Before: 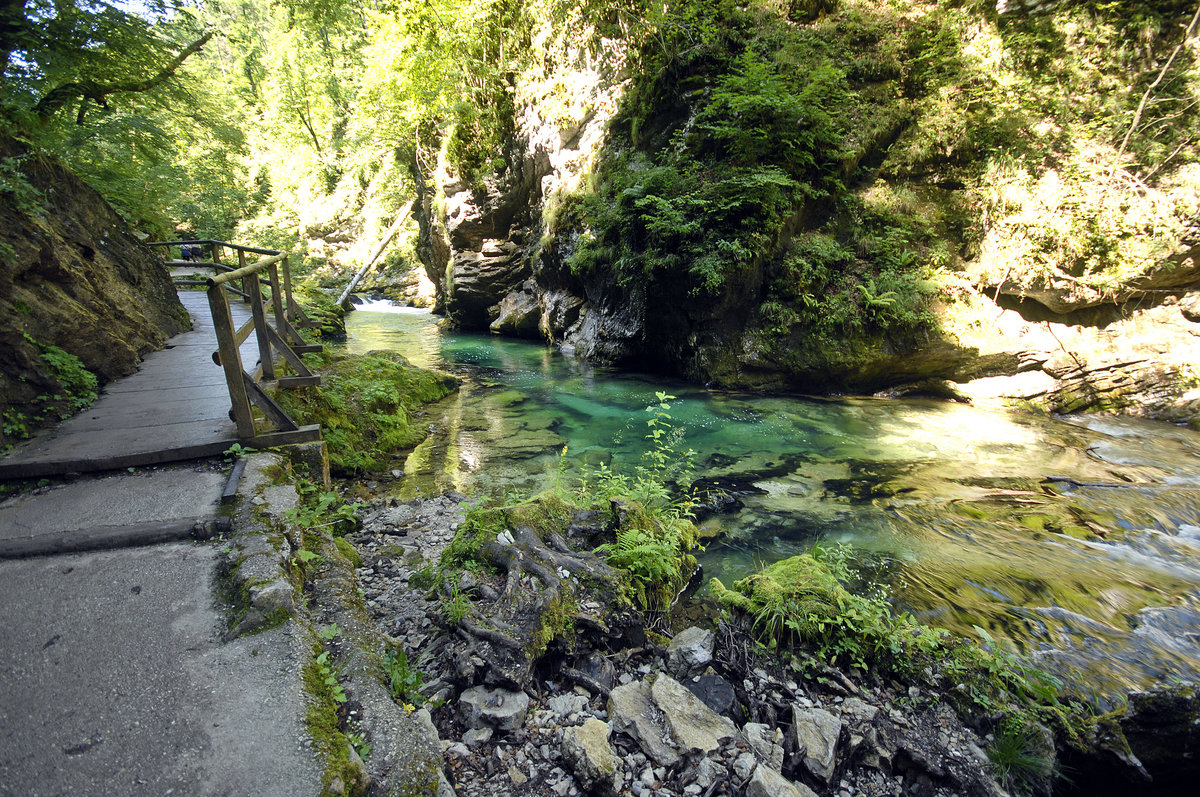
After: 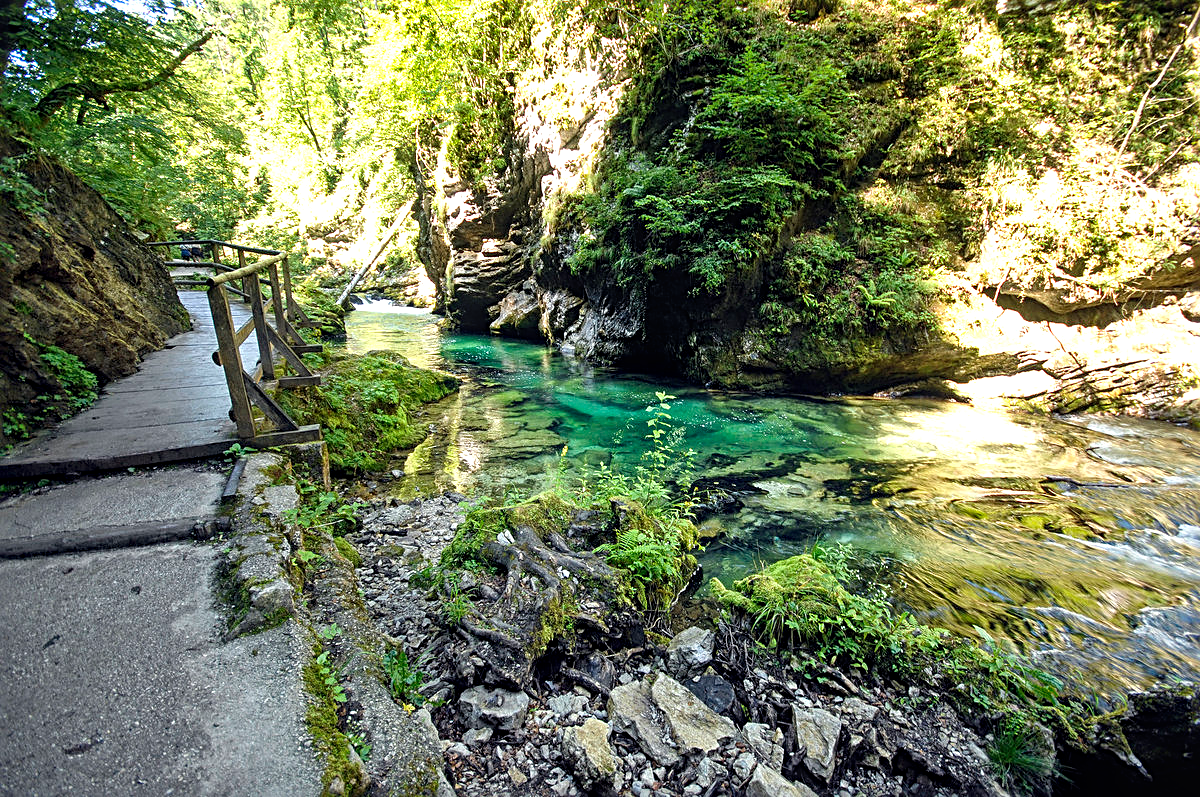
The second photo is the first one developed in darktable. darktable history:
sharpen: radius 3.074
exposure: exposure 0.374 EV, compensate exposure bias true, compensate highlight preservation false
local contrast: on, module defaults
